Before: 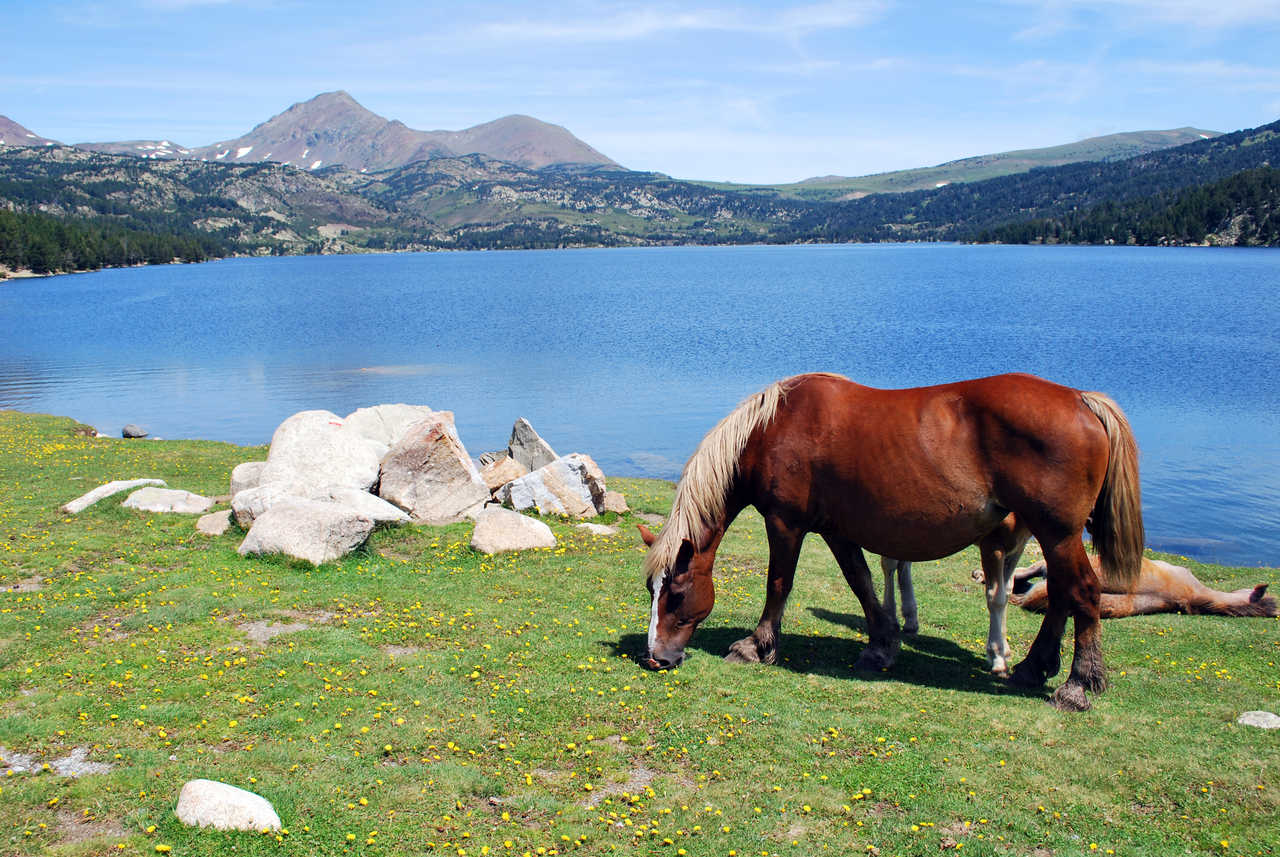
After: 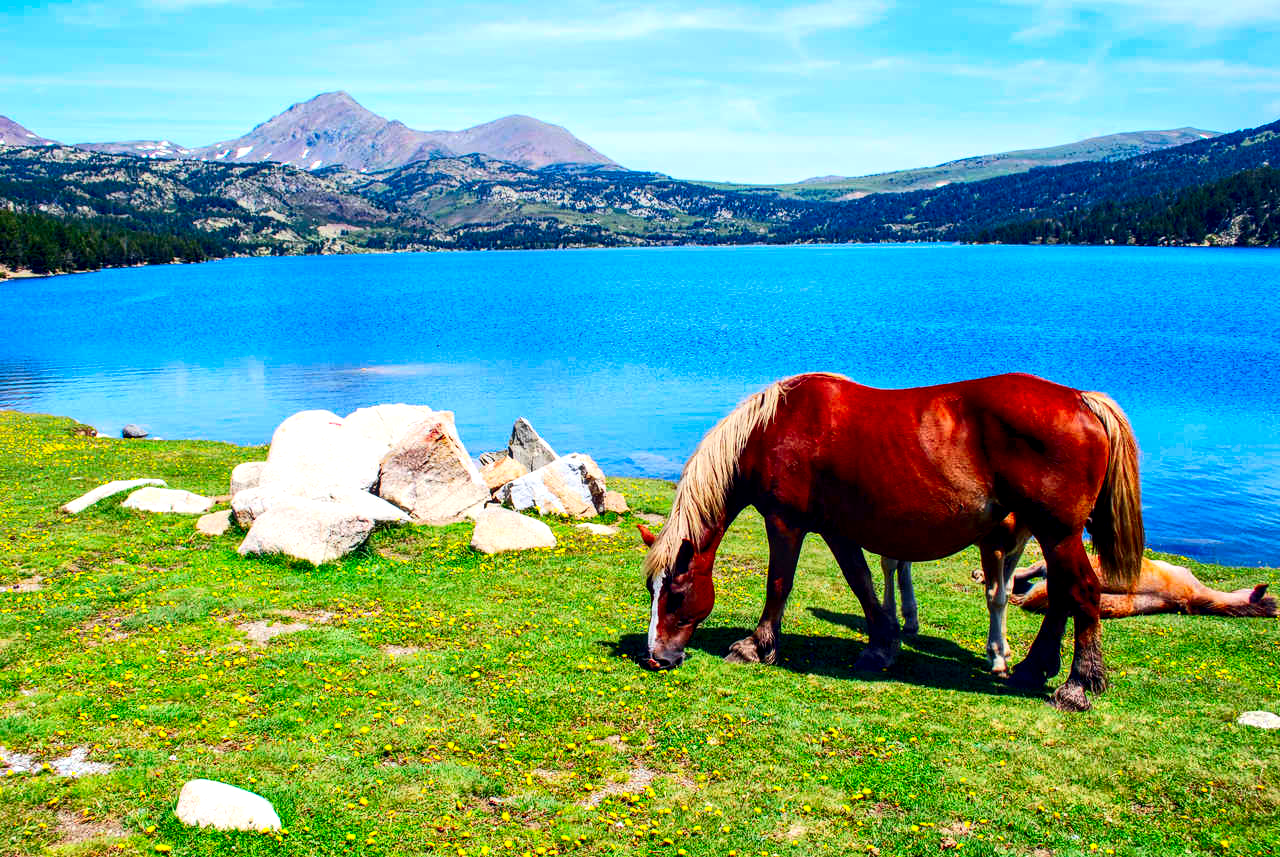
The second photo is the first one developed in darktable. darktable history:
local contrast: detail 144%
contrast brightness saturation: contrast 0.26, brightness 0.02, saturation 0.87
